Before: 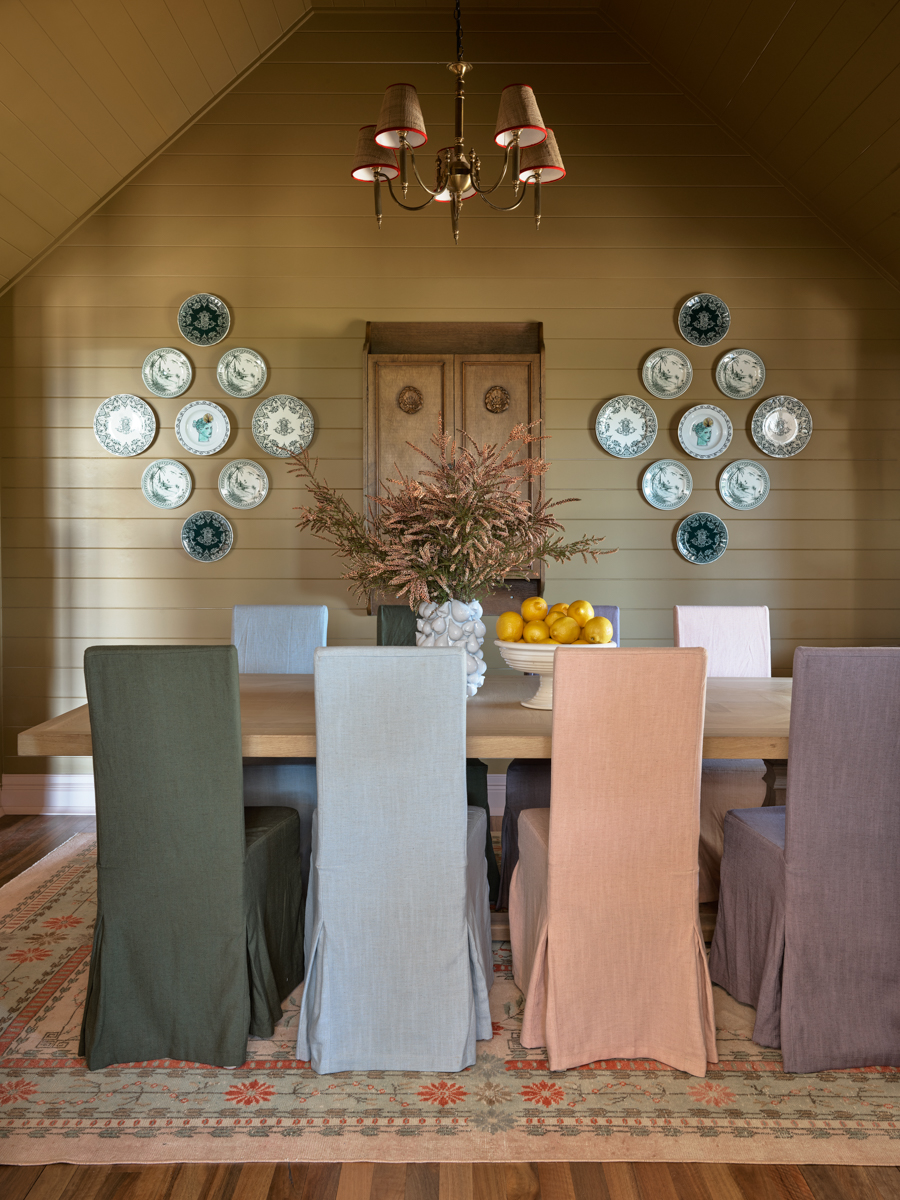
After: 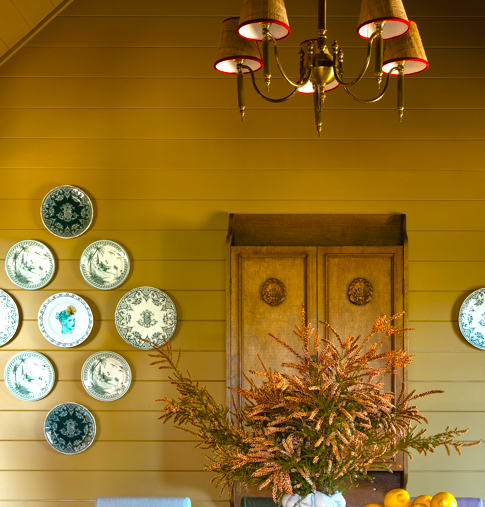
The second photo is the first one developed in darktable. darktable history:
contrast brightness saturation: brightness 0.09, saturation 0.19
crop: left 15.306%, top 9.065%, right 30.789%, bottom 48.638%
color balance rgb: linear chroma grading › global chroma 9%, perceptual saturation grading › global saturation 36%, perceptual saturation grading › shadows 35%, perceptual brilliance grading › global brilliance 15%, perceptual brilliance grading › shadows -35%, global vibrance 15%
